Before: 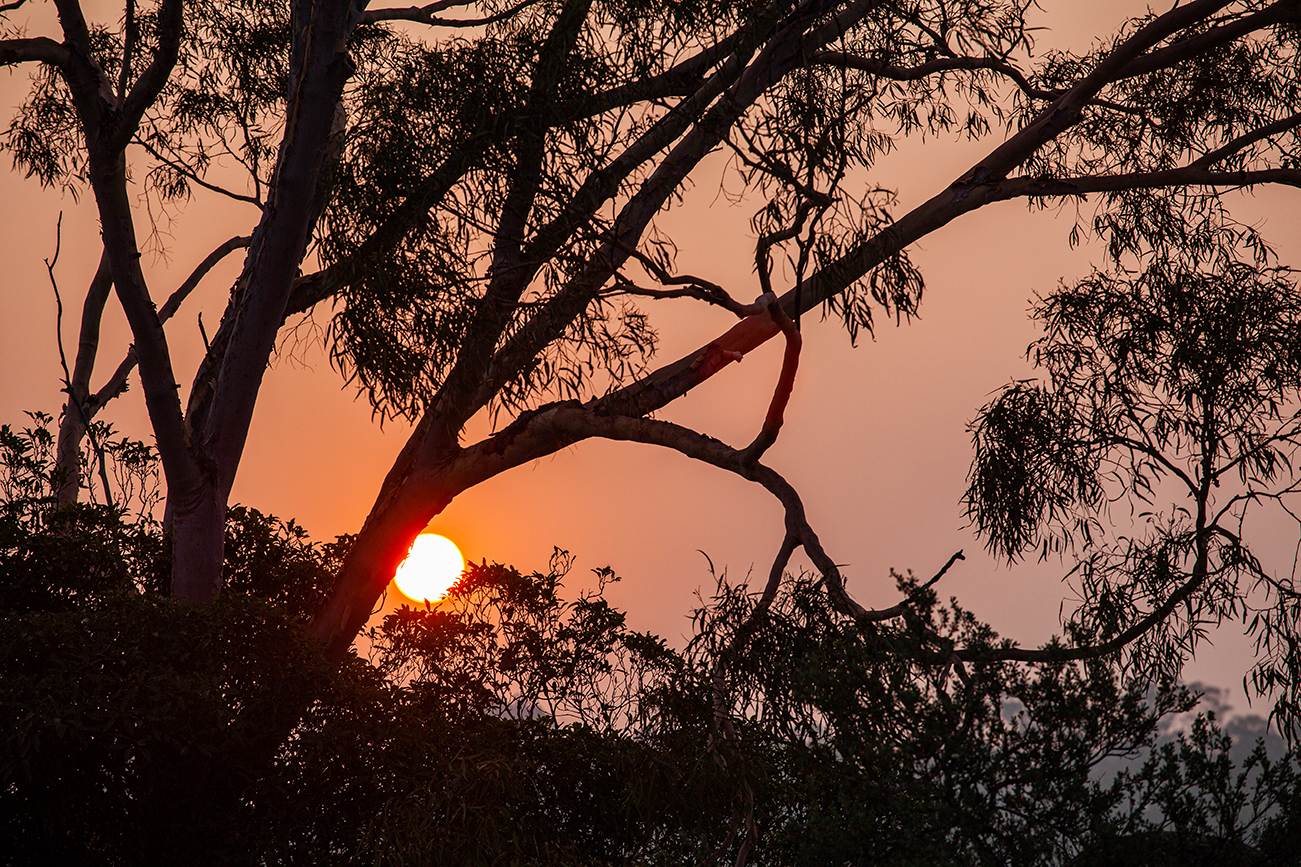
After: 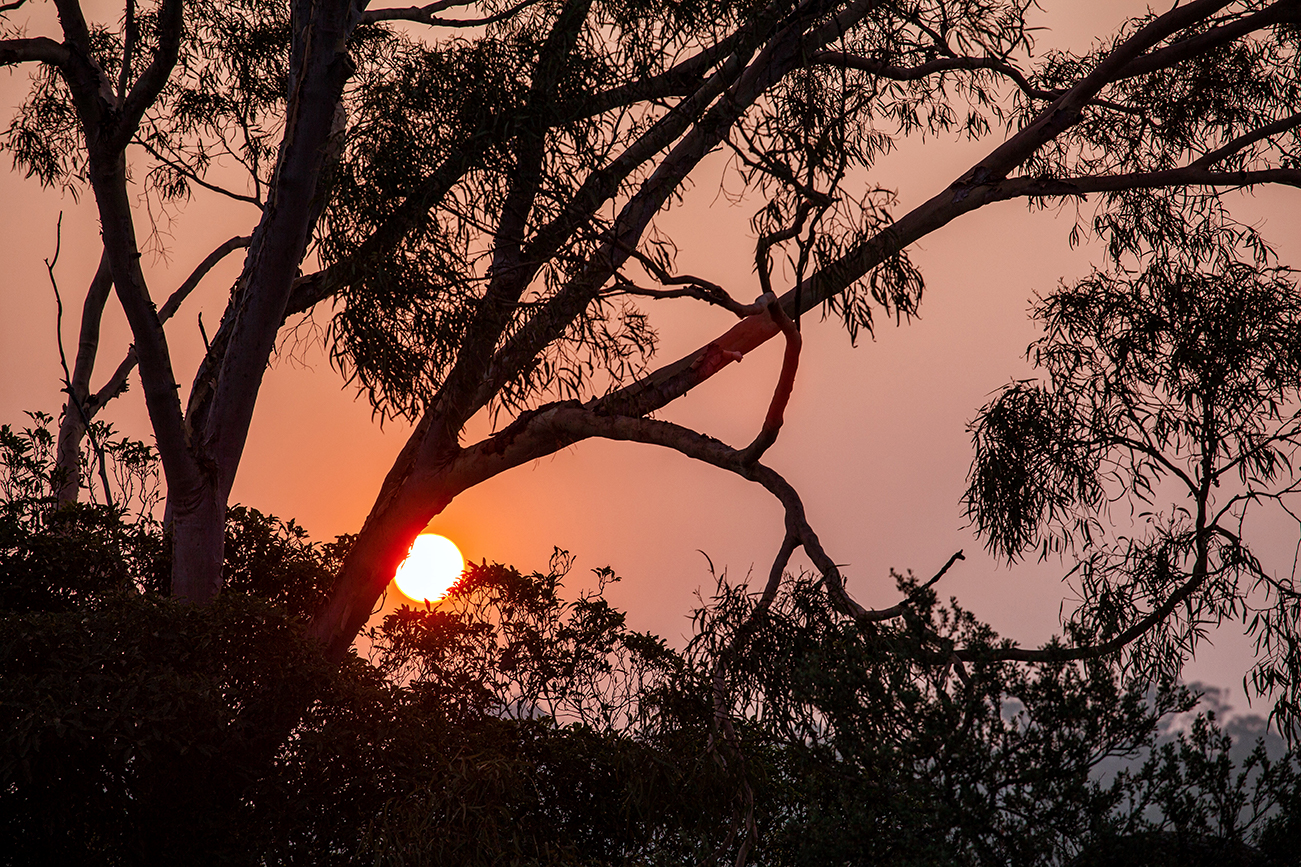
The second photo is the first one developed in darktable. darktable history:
color correction: highlights a* -0.137, highlights b* -5.91, shadows a* -0.137, shadows b* -0.137
local contrast: highlights 100%, shadows 100%, detail 120%, midtone range 0.2
